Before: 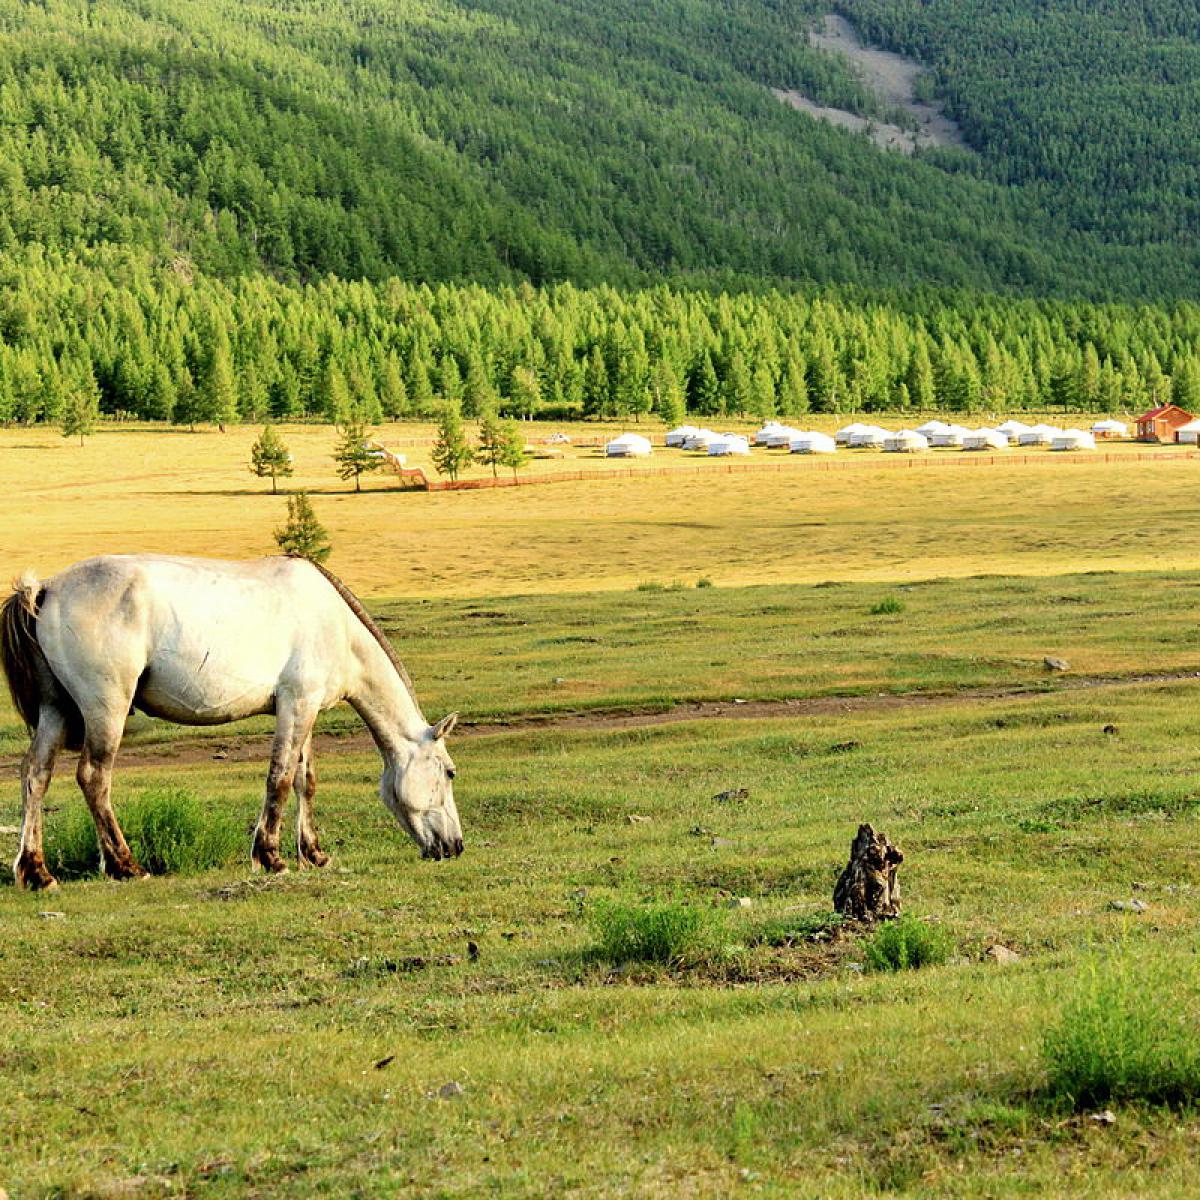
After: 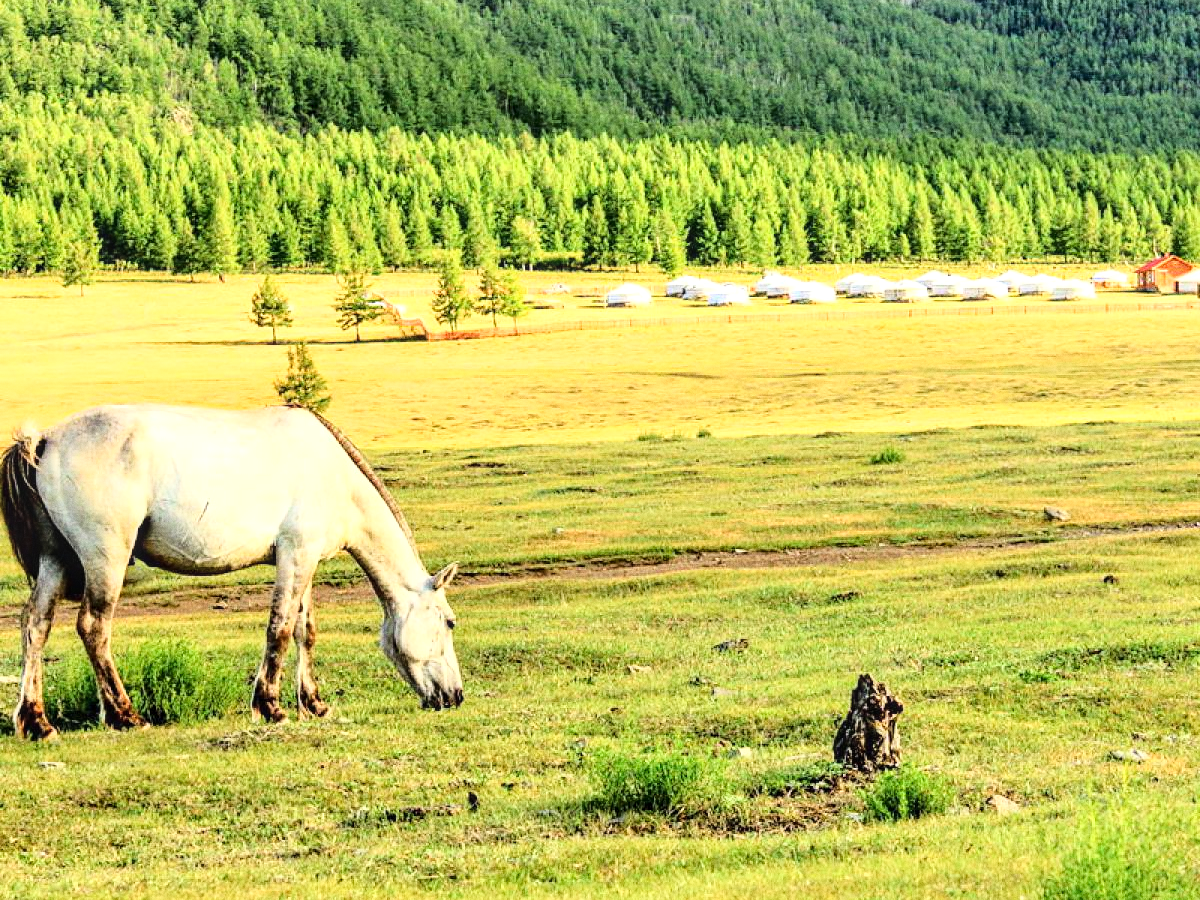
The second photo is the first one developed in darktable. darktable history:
crop and rotate: top 12.5%, bottom 12.5%
local contrast: on, module defaults
grain: coarseness 0.09 ISO
base curve: curves: ch0 [(0, 0) (0.032, 0.037) (0.105, 0.228) (0.435, 0.76) (0.856, 0.983) (1, 1)]
